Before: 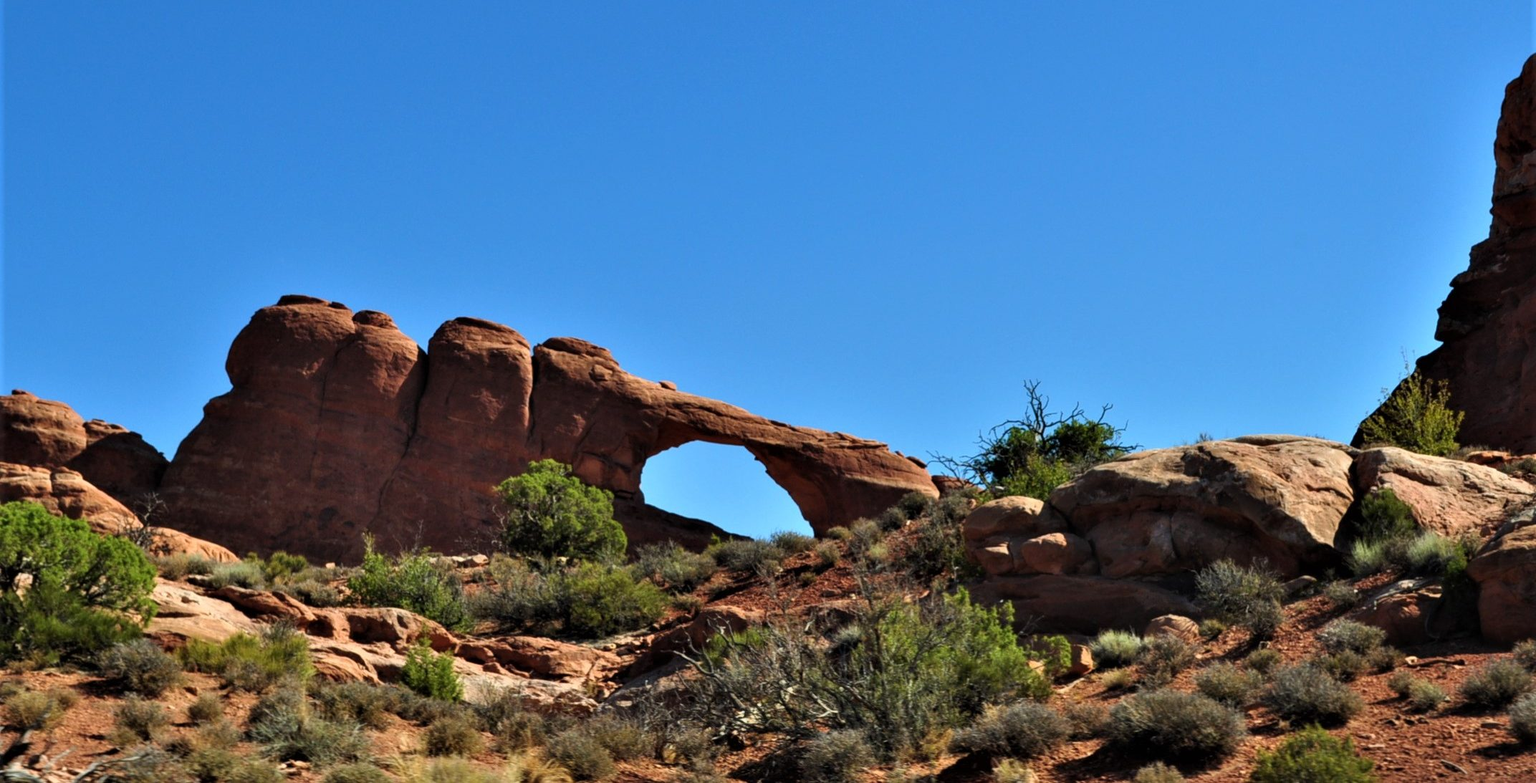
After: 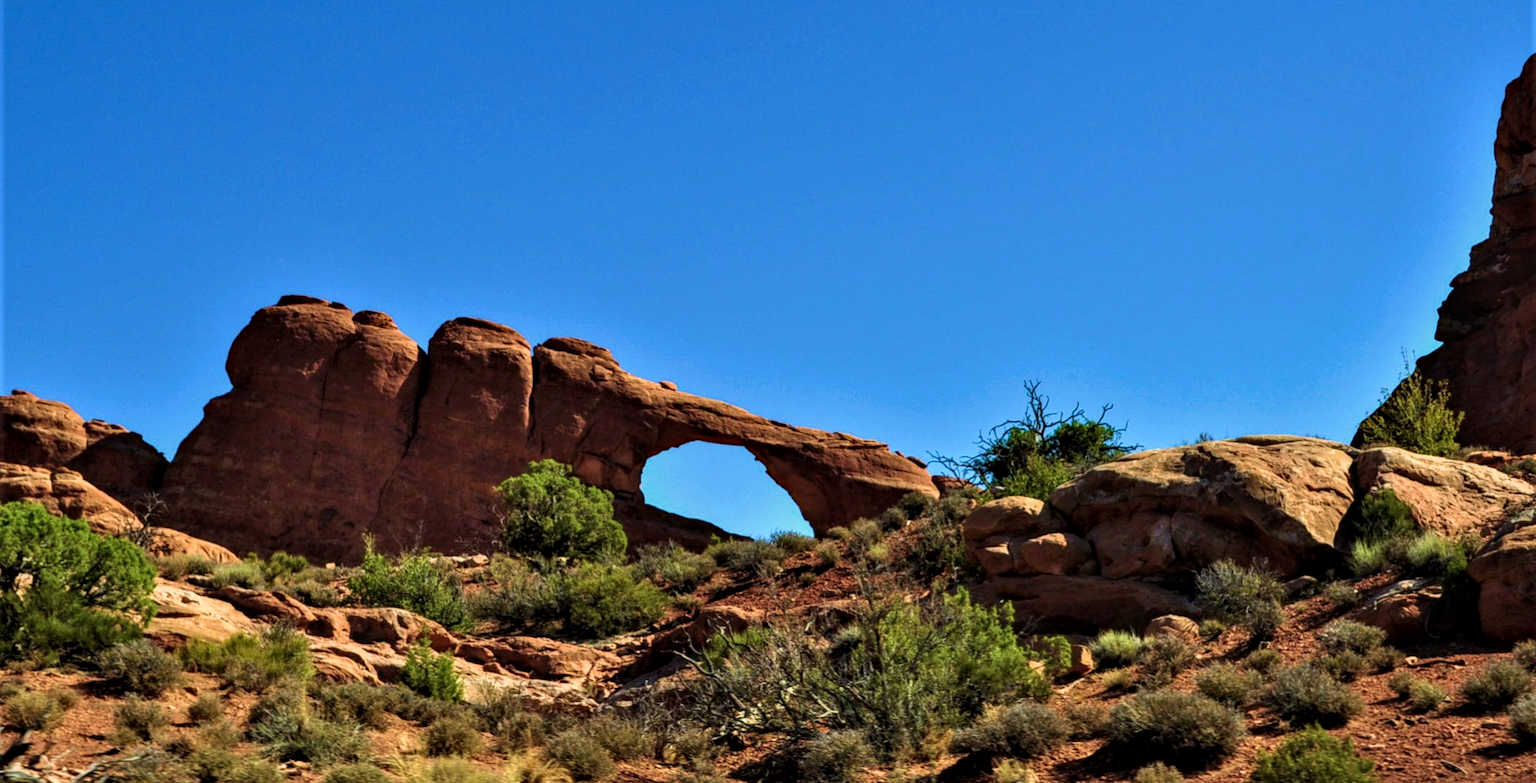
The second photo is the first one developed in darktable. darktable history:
haze removal: strength 0.29, distance 0.25, compatibility mode true, adaptive false
velvia: strength 50%
local contrast: on, module defaults
